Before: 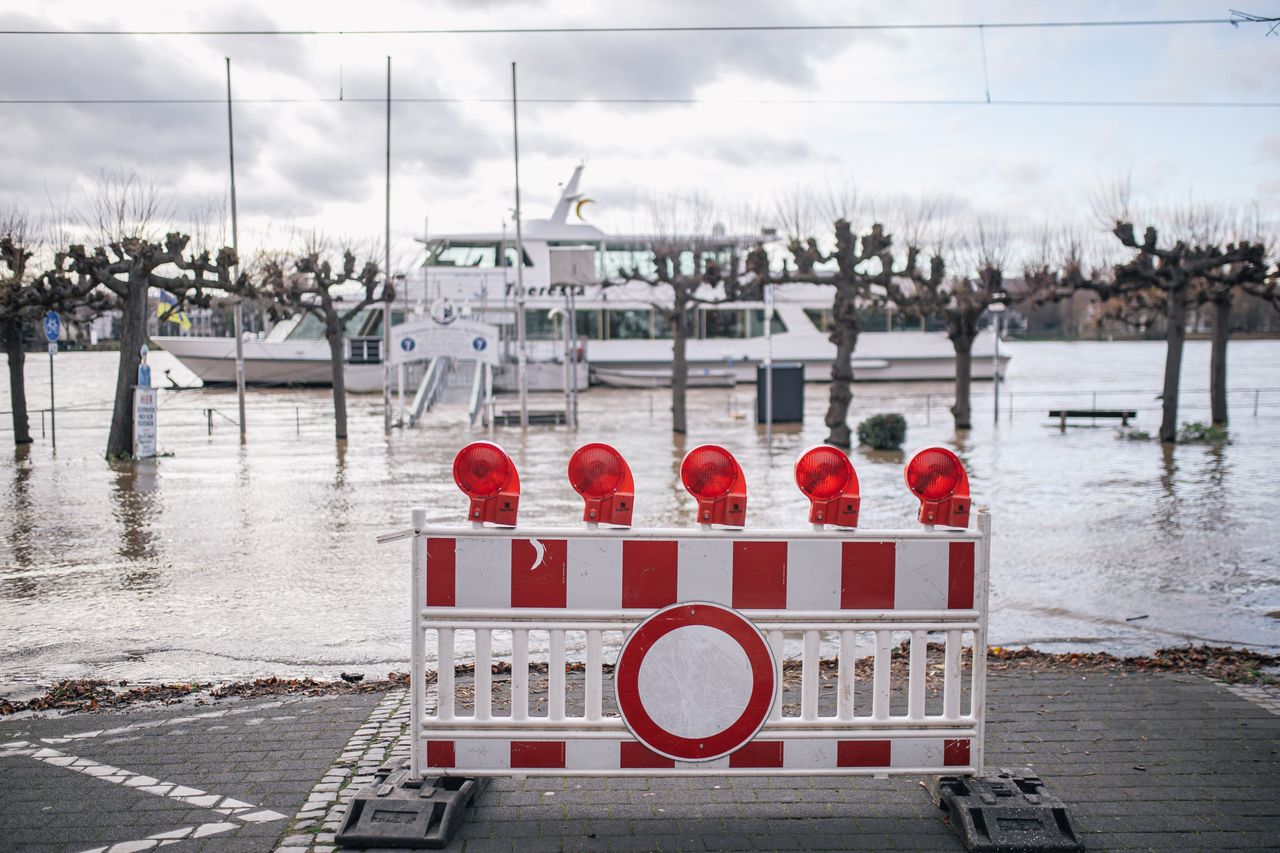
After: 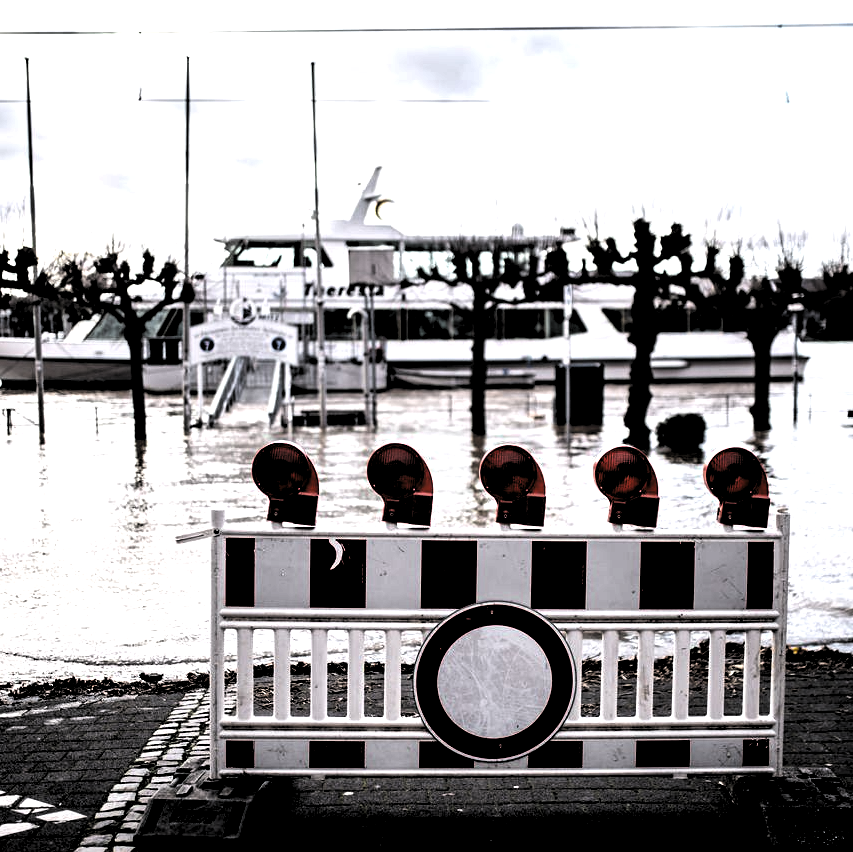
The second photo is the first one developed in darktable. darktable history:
levels: levels [0.514, 0.759, 1]
crop and rotate: left 15.754%, right 17.579%
exposure: black level correction 0, exposure 0.7 EV, compensate exposure bias true, compensate highlight preservation false
